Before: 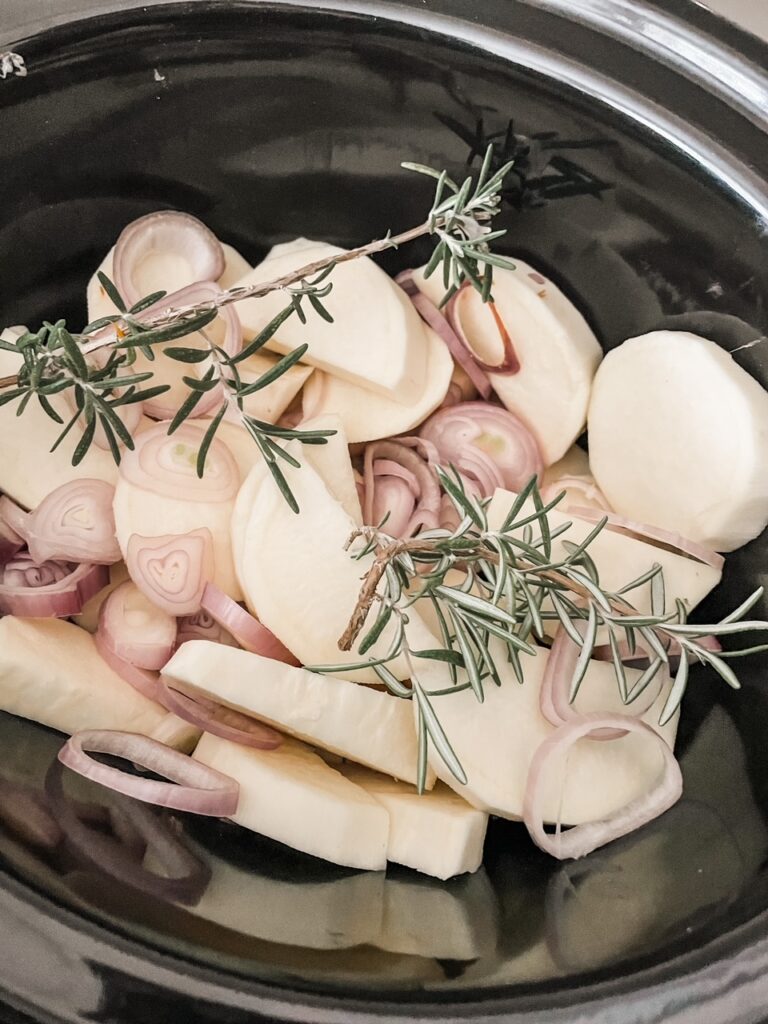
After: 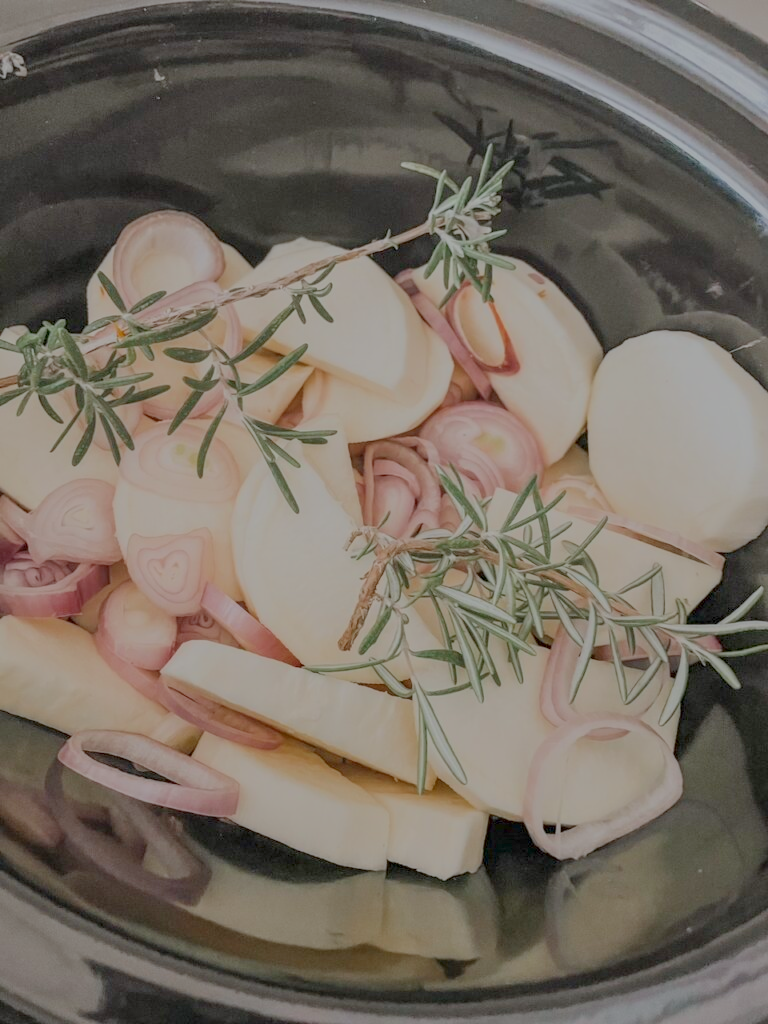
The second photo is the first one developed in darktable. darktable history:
white balance: red 0.982, blue 1.018
filmic rgb: black relative exposure -16 EV, white relative exposure 8 EV, threshold 3 EV, hardness 4.17, latitude 50%, contrast 0.5, color science v5 (2021), contrast in shadows safe, contrast in highlights safe, enable highlight reconstruction true
local contrast: highlights 100%, shadows 100%, detail 120%, midtone range 0.2
